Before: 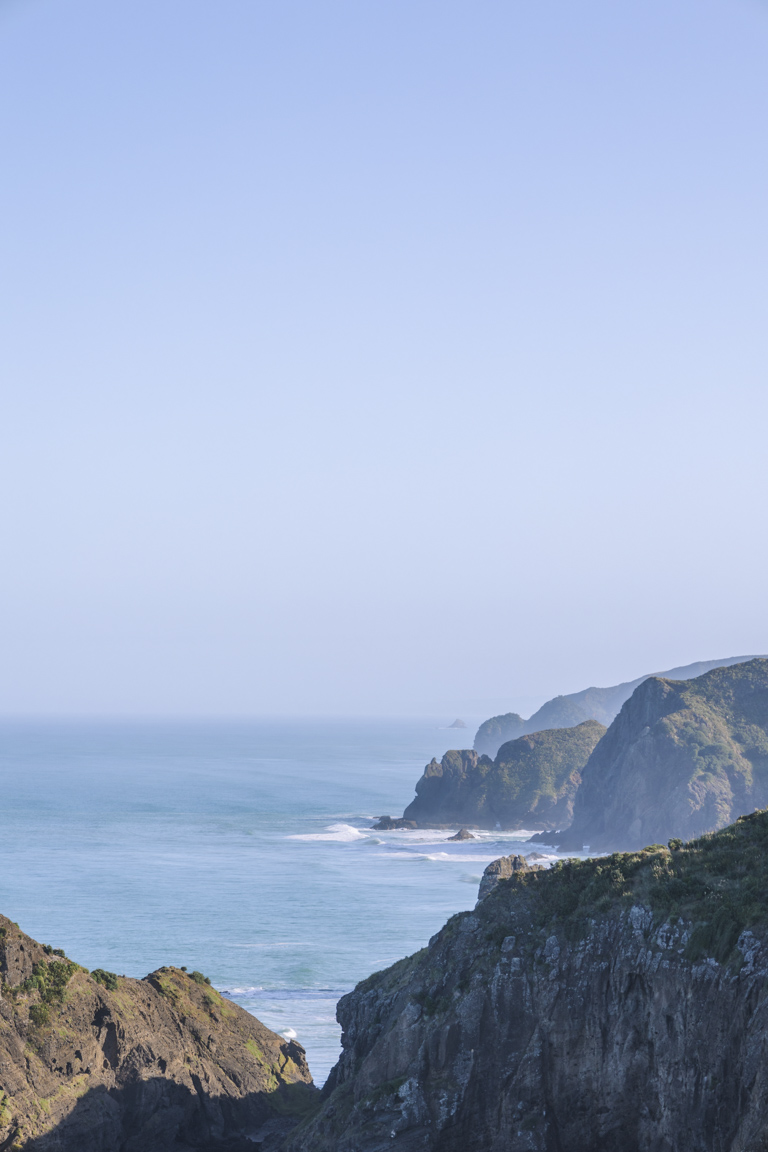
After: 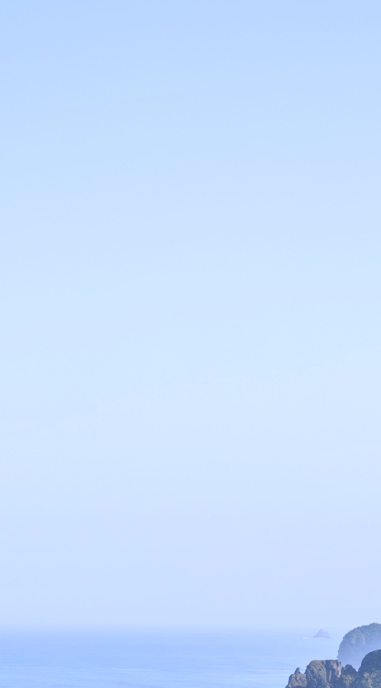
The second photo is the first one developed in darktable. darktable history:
contrast brightness saturation: contrast 0.204, brightness 0.148, saturation 0.136
crop: left 17.772%, top 7.844%, right 32.609%, bottom 32.356%
color calibration: illuminant as shot in camera, x 0.358, y 0.373, temperature 4628.91 K
shadows and highlights: shadows 36.16, highlights -27.05, soften with gaussian
